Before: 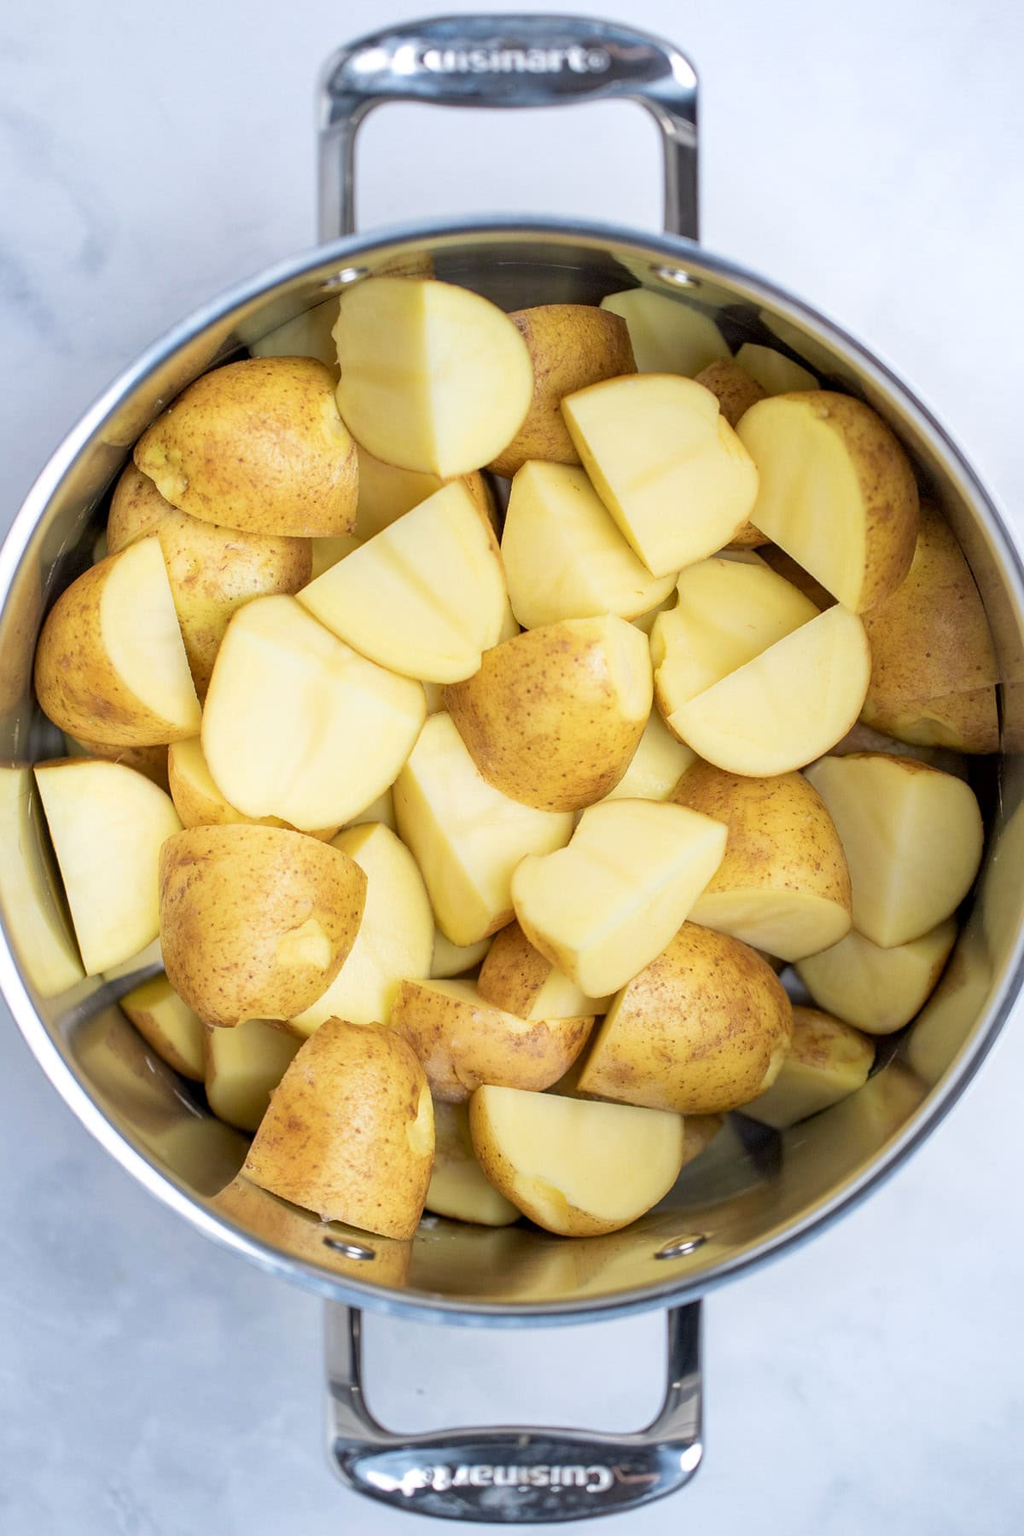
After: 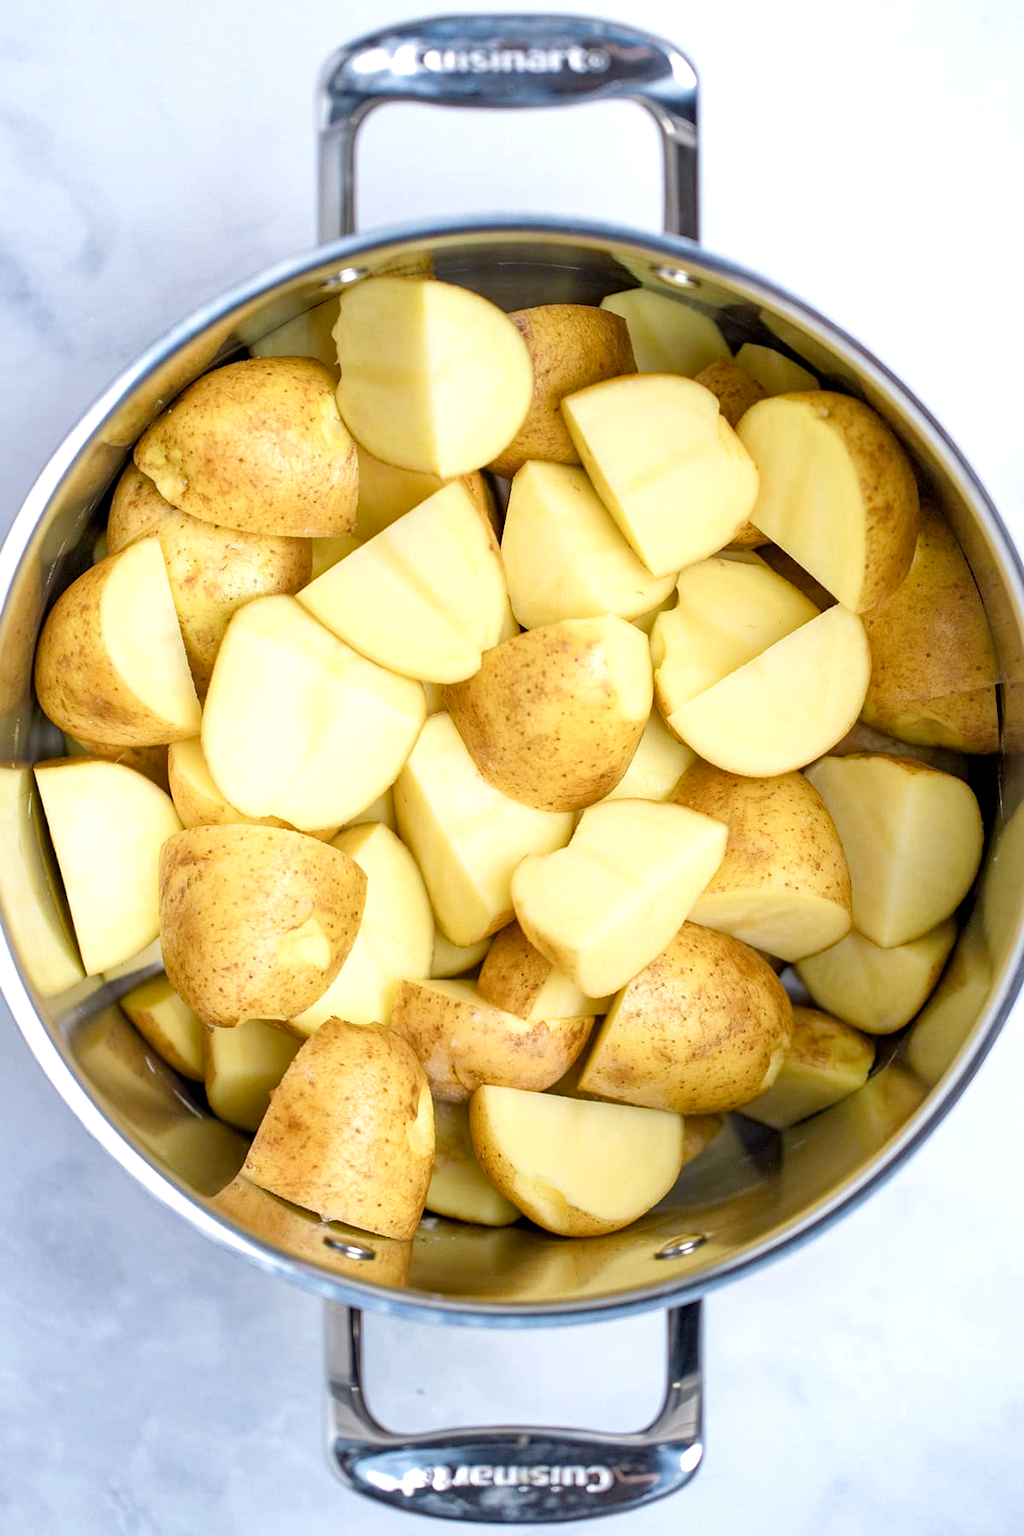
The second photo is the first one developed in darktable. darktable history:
color balance rgb: power › hue 60.94°, perceptual saturation grading › global saturation 0.889%, perceptual saturation grading › highlights -9.072%, perceptual saturation grading › mid-tones 18.747%, perceptual saturation grading › shadows 29.181%
haze removal: compatibility mode true, adaptive false
shadows and highlights: radius 113.3, shadows 51.25, white point adjustment 9.05, highlights -4.07, soften with gaussian
